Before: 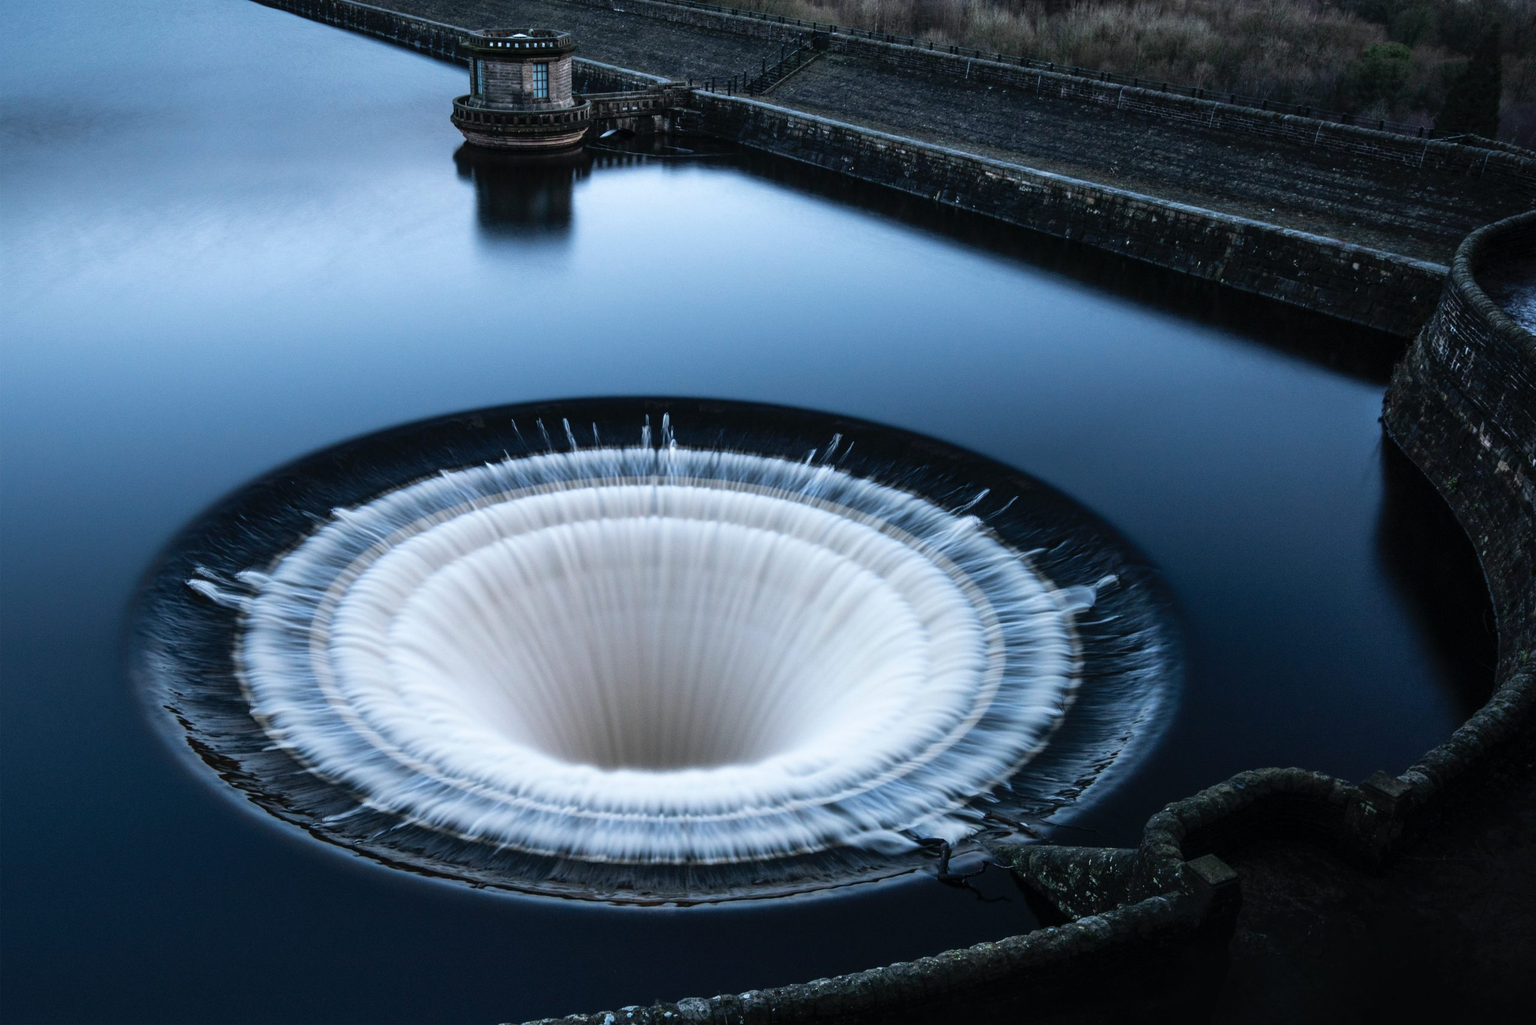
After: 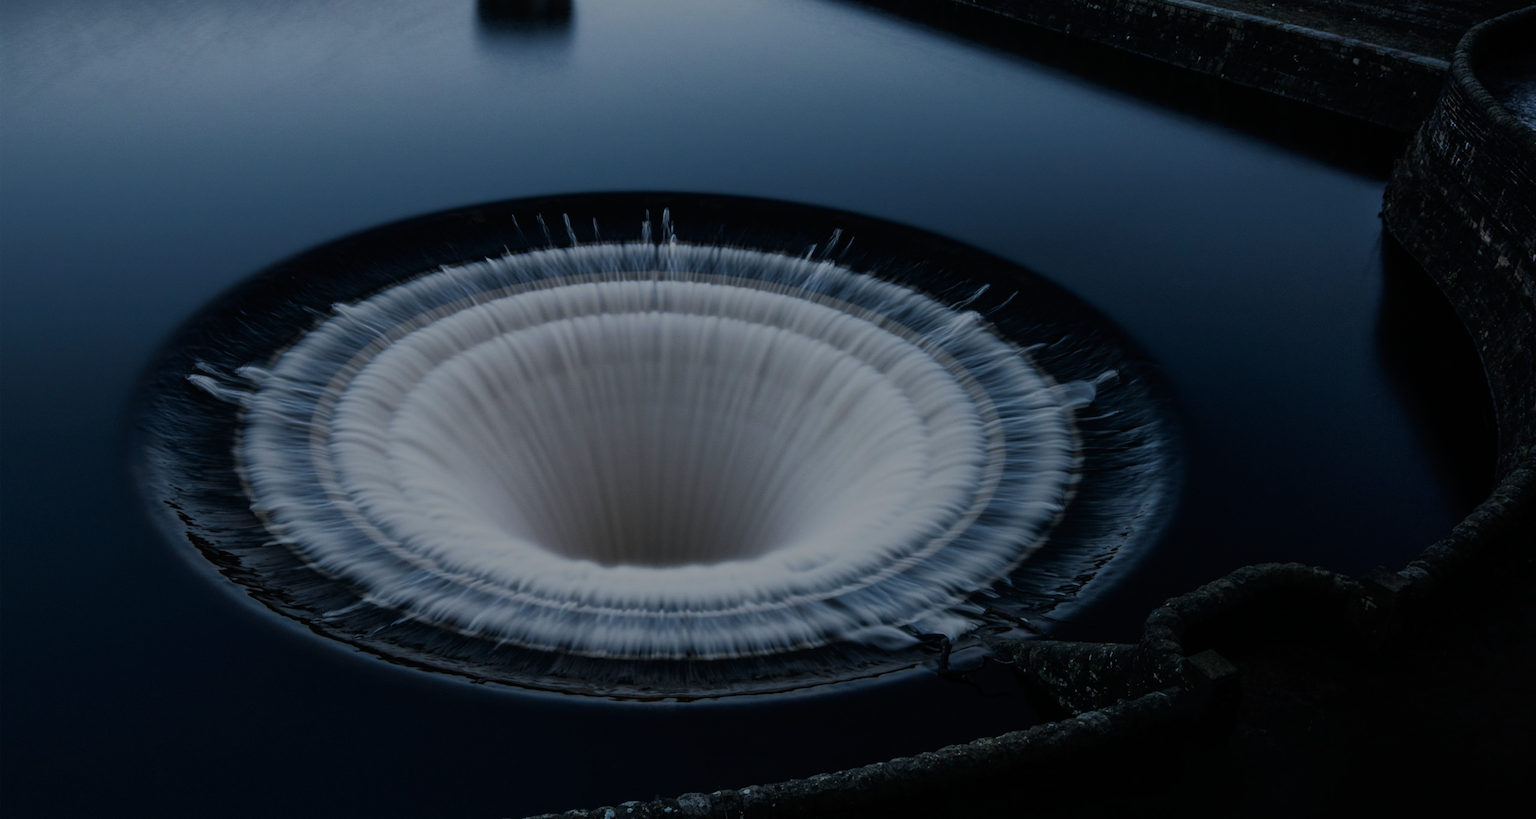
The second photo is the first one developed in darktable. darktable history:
crop and rotate: top 20.041%
tone equalizer: -8 EV -1.96 EV, -7 EV -1.99 EV, -6 EV -1.98 EV, -5 EV -1.98 EV, -4 EV -1.98 EV, -3 EV -2 EV, -2 EV -1.99 EV, -1 EV -1.61 EV, +0 EV -1.97 EV, edges refinement/feathering 500, mask exposure compensation -1.57 EV, preserve details no
